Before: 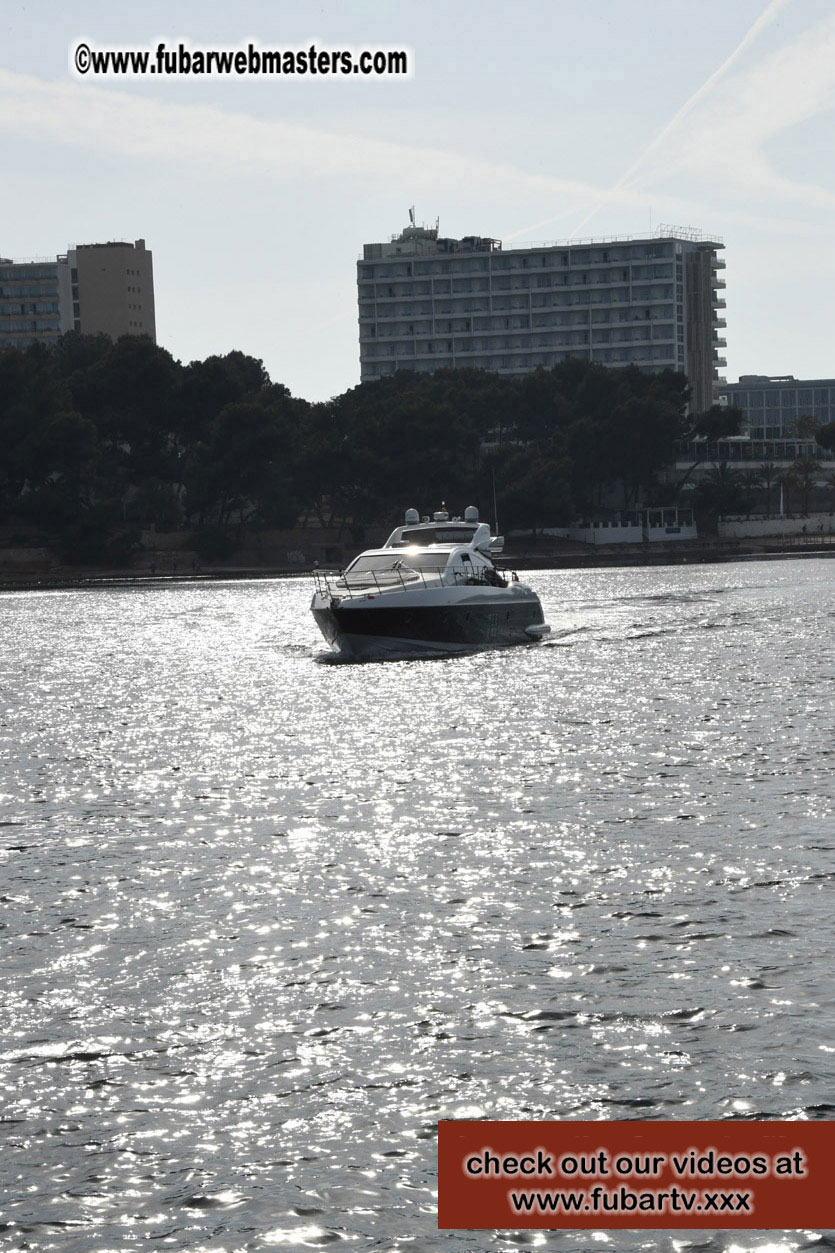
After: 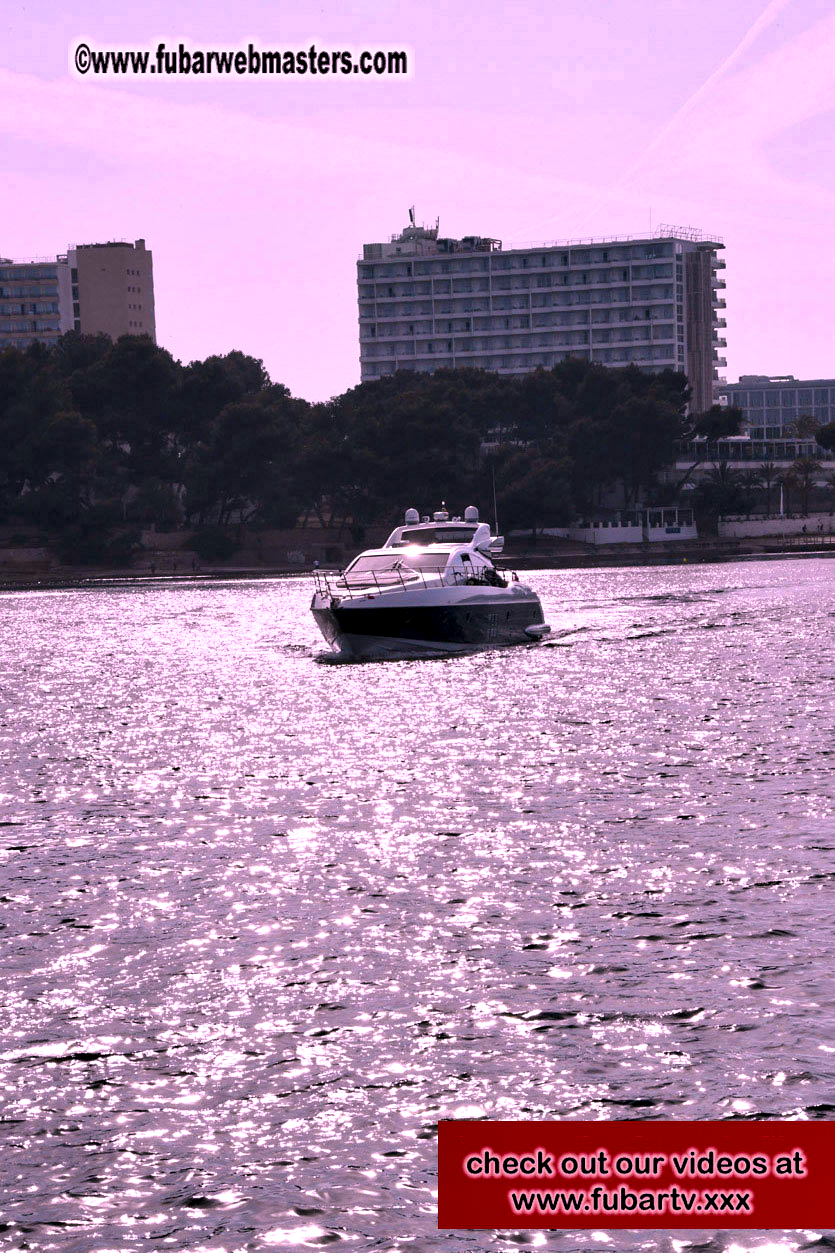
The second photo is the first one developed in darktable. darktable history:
contrast equalizer: y [[0.601, 0.6, 0.598, 0.598, 0.6, 0.601], [0.5 ×6], [0.5 ×6], [0 ×6], [0 ×6]]
color correction: highlights a* 19.5, highlights b* -11.53, saturation 1.69
